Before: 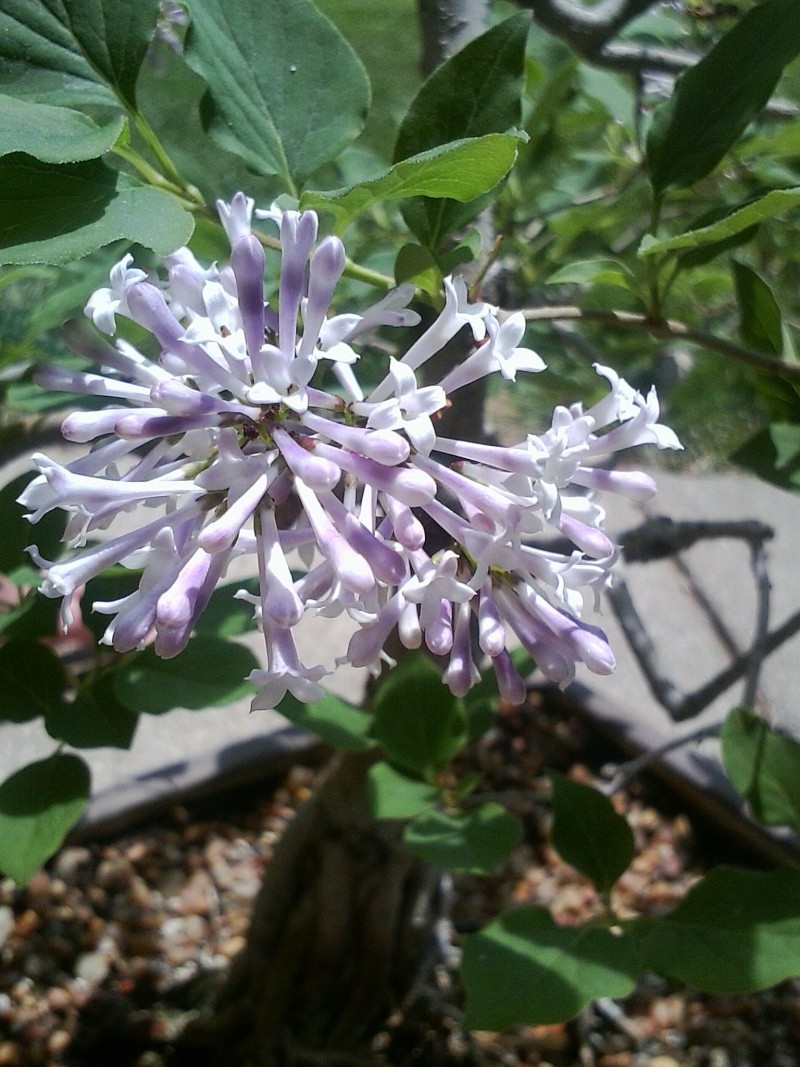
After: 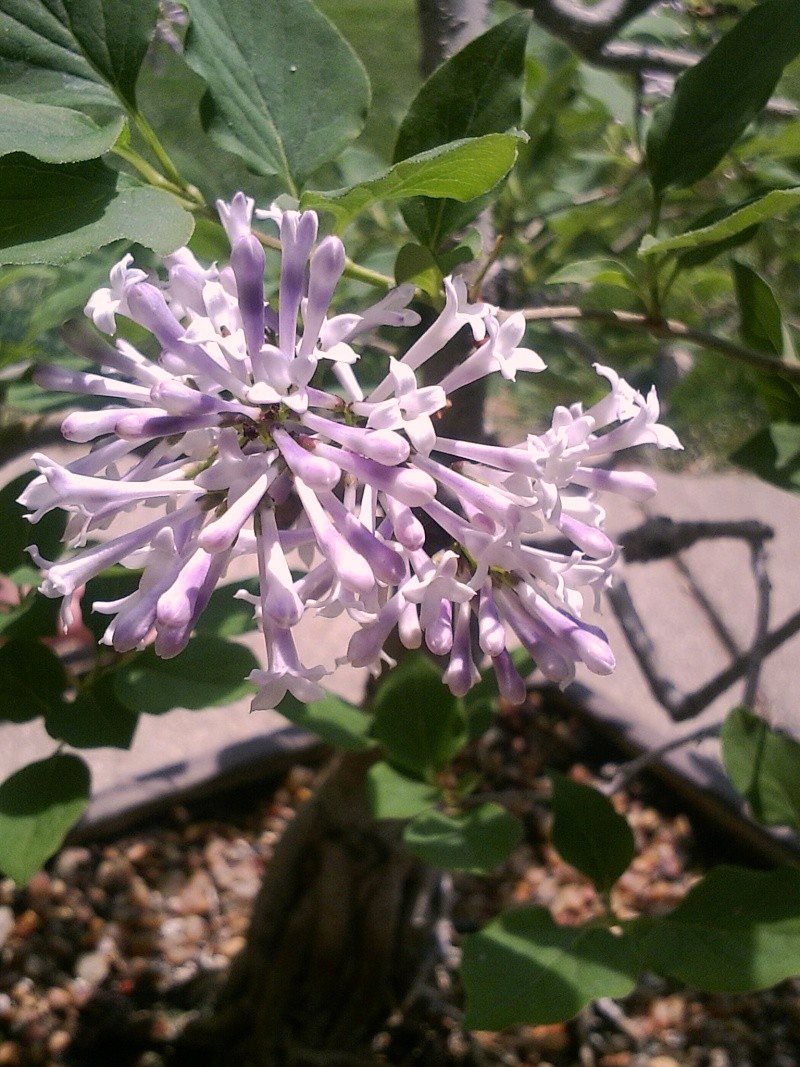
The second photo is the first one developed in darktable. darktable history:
color correction: highlights a* 14.52, highlights b* 4.71
